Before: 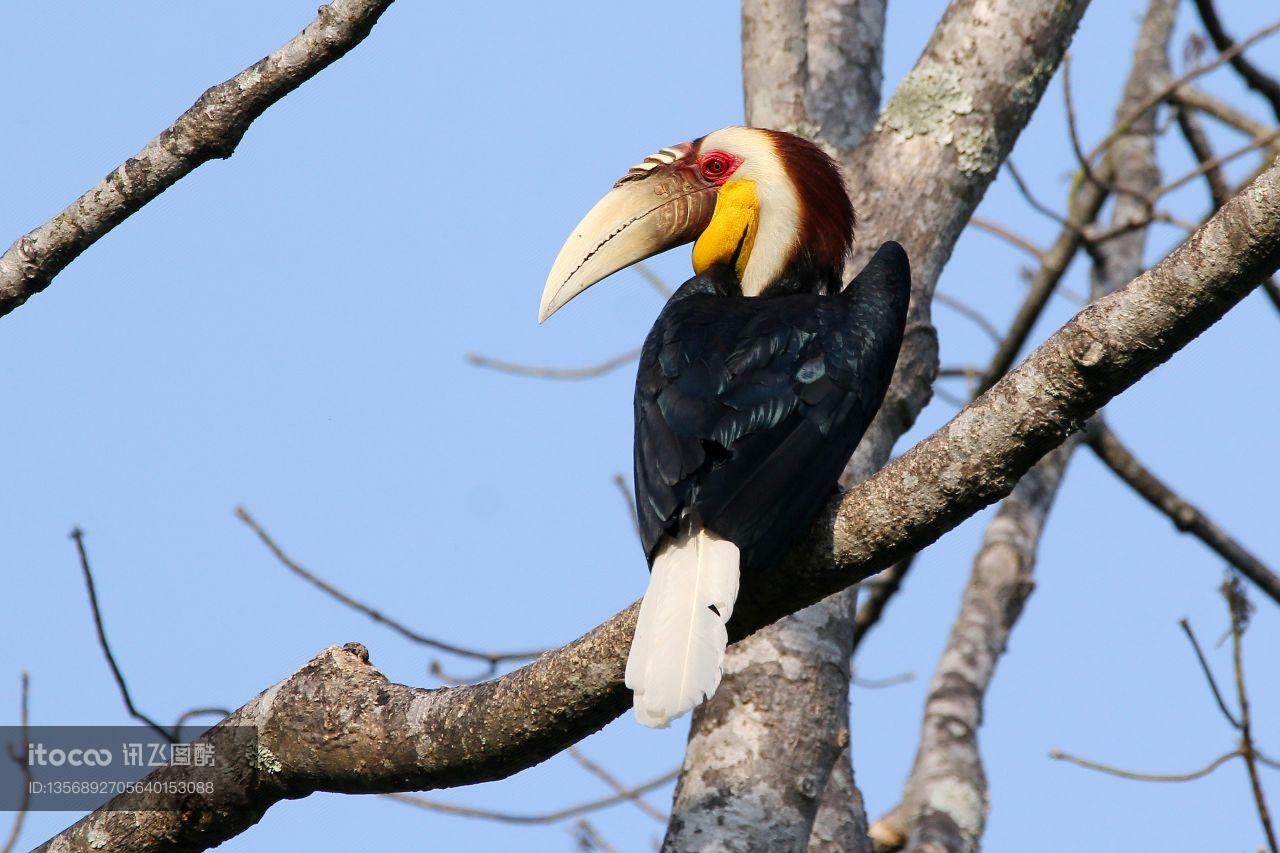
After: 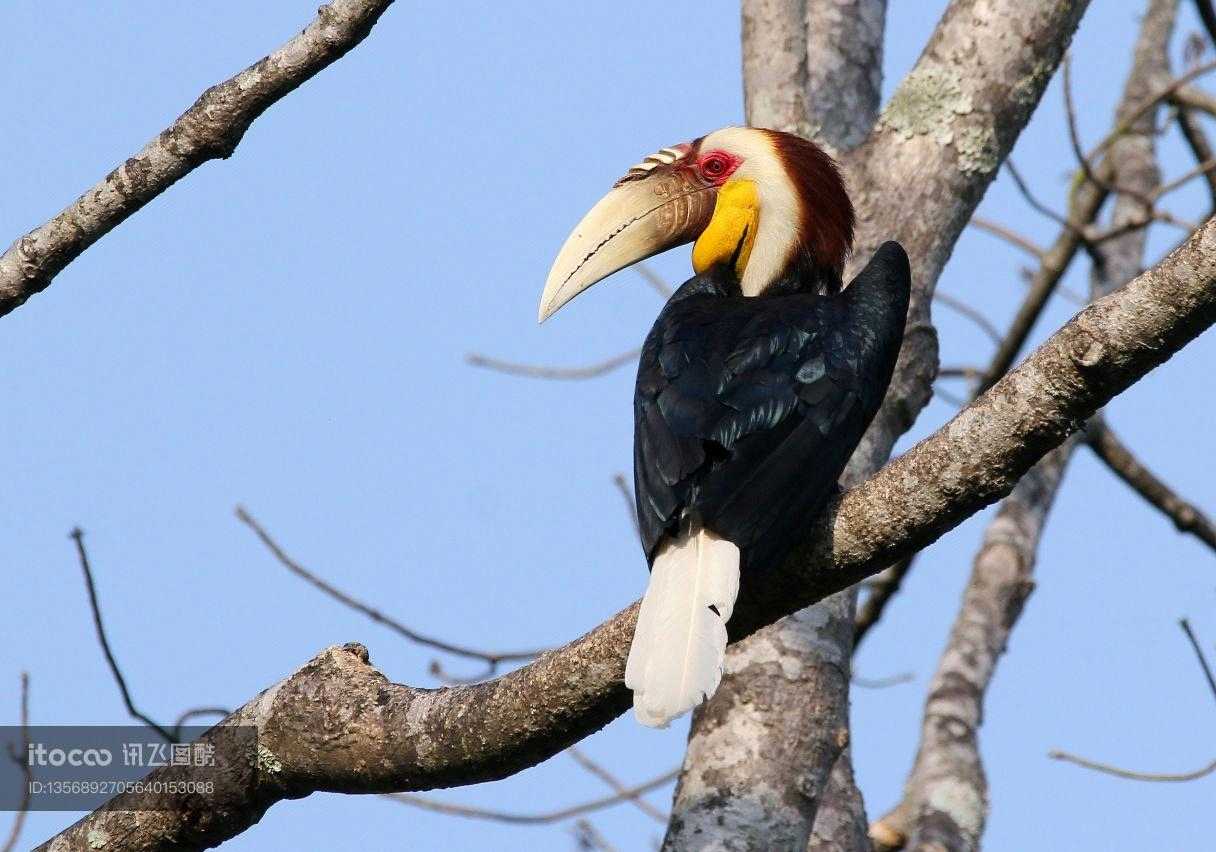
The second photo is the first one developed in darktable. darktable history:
crop: right 4.202%, bottom 0.028%
